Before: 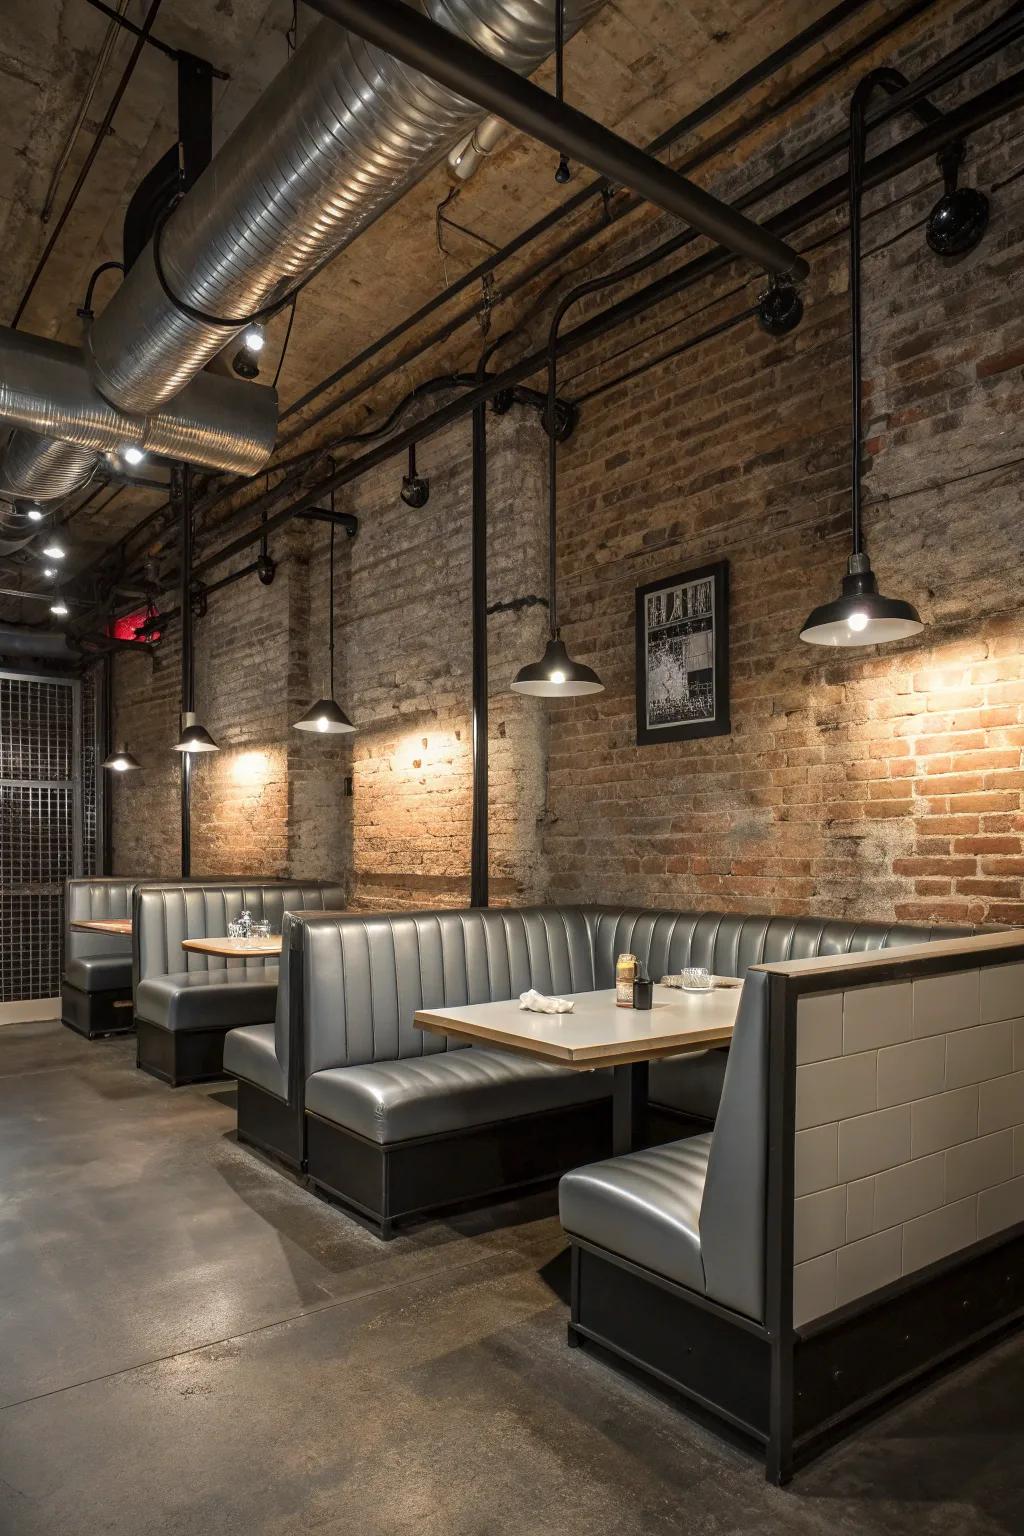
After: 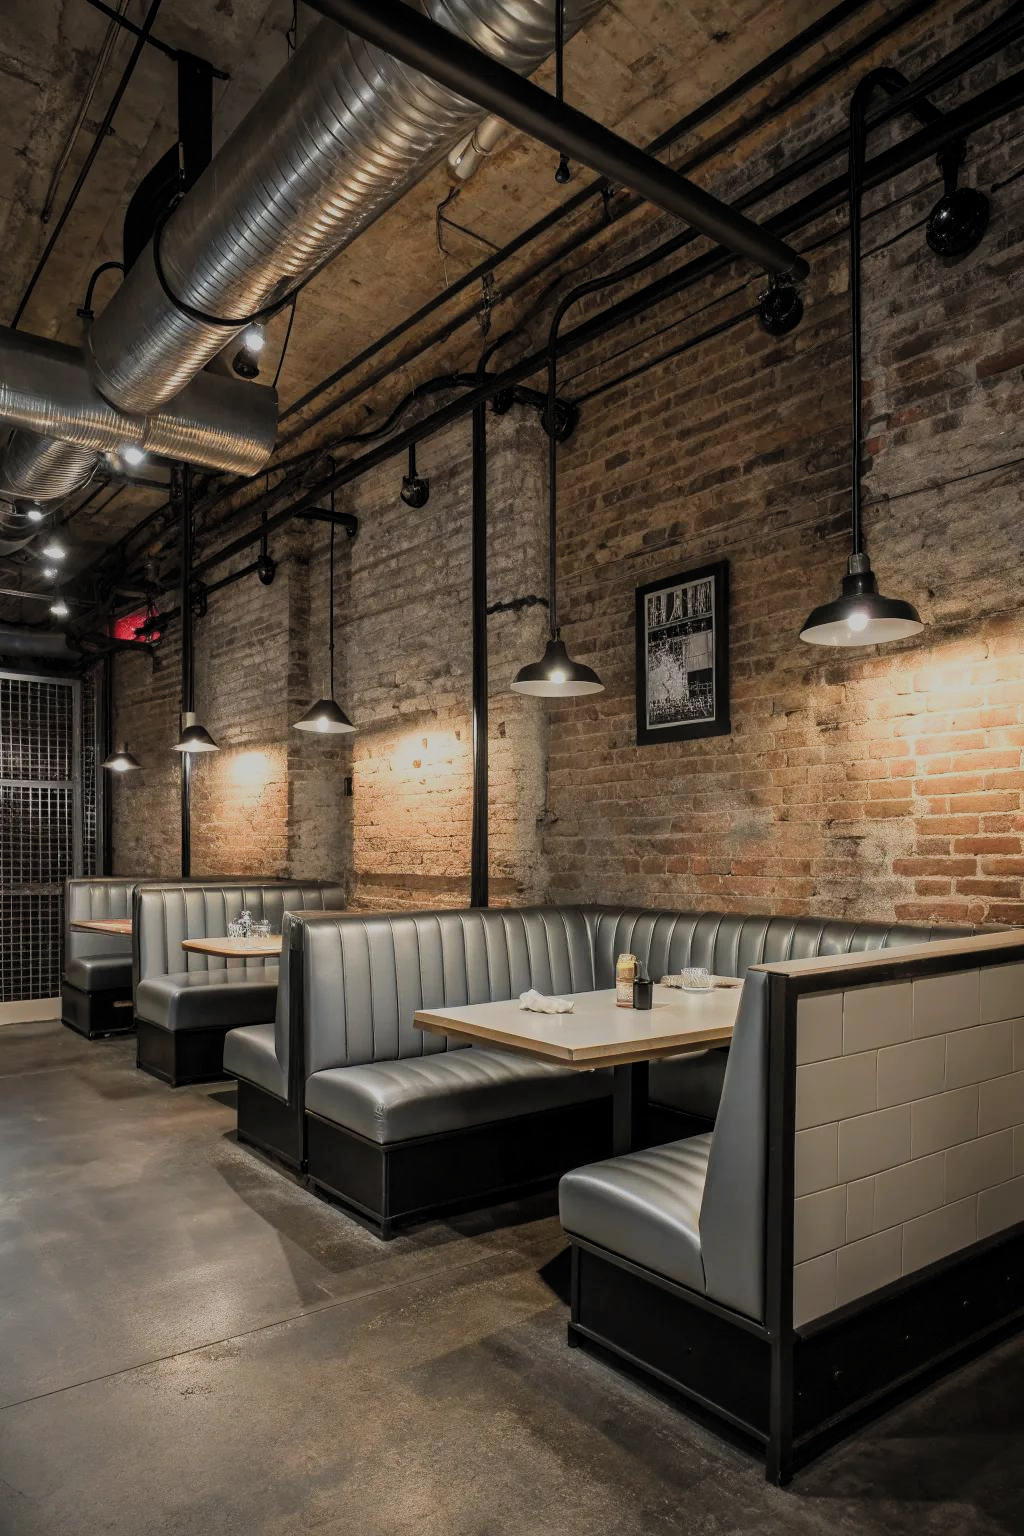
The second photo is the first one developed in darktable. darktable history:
filmic rgb: black relative exposure -7.1 EV, white relative exposure 5.38 EV, hardness 3.02, color science v5 (2021), contrast in shadows safe, contrast in highlights safe
